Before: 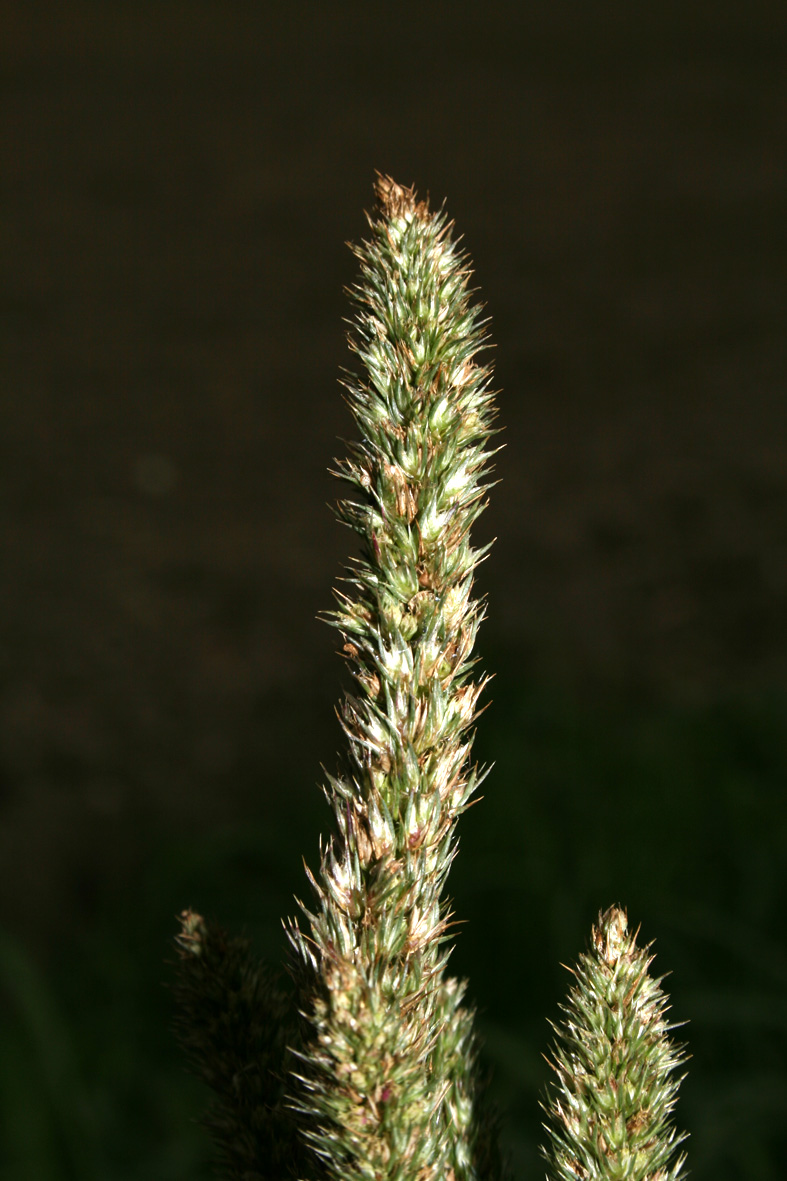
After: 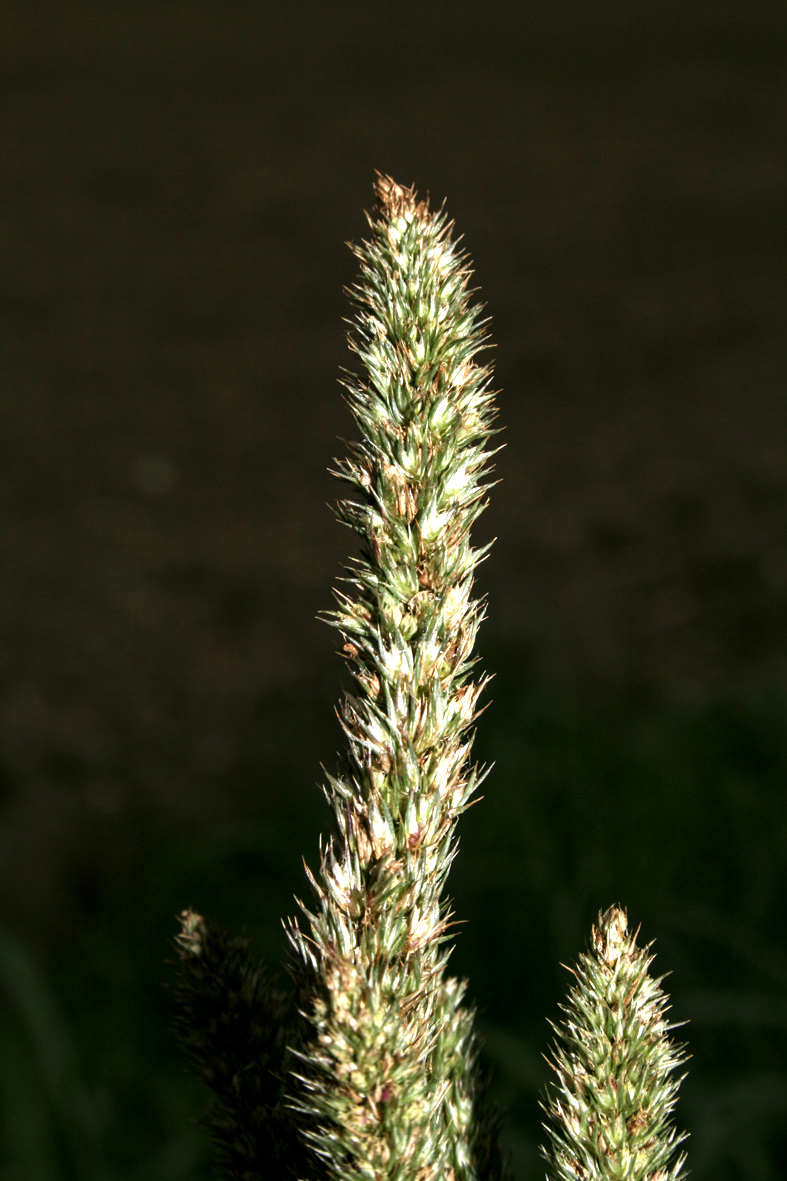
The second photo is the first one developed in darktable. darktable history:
local contrast: detail 134%, midtone range 0.748
